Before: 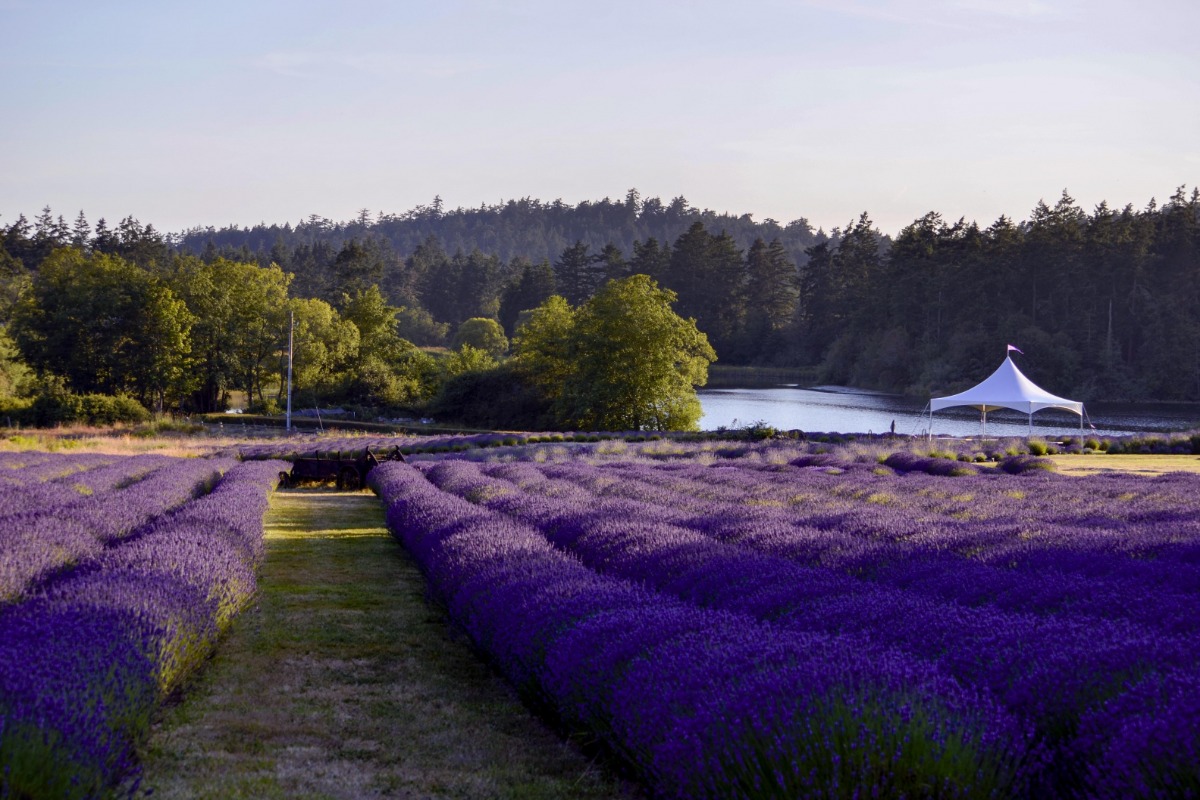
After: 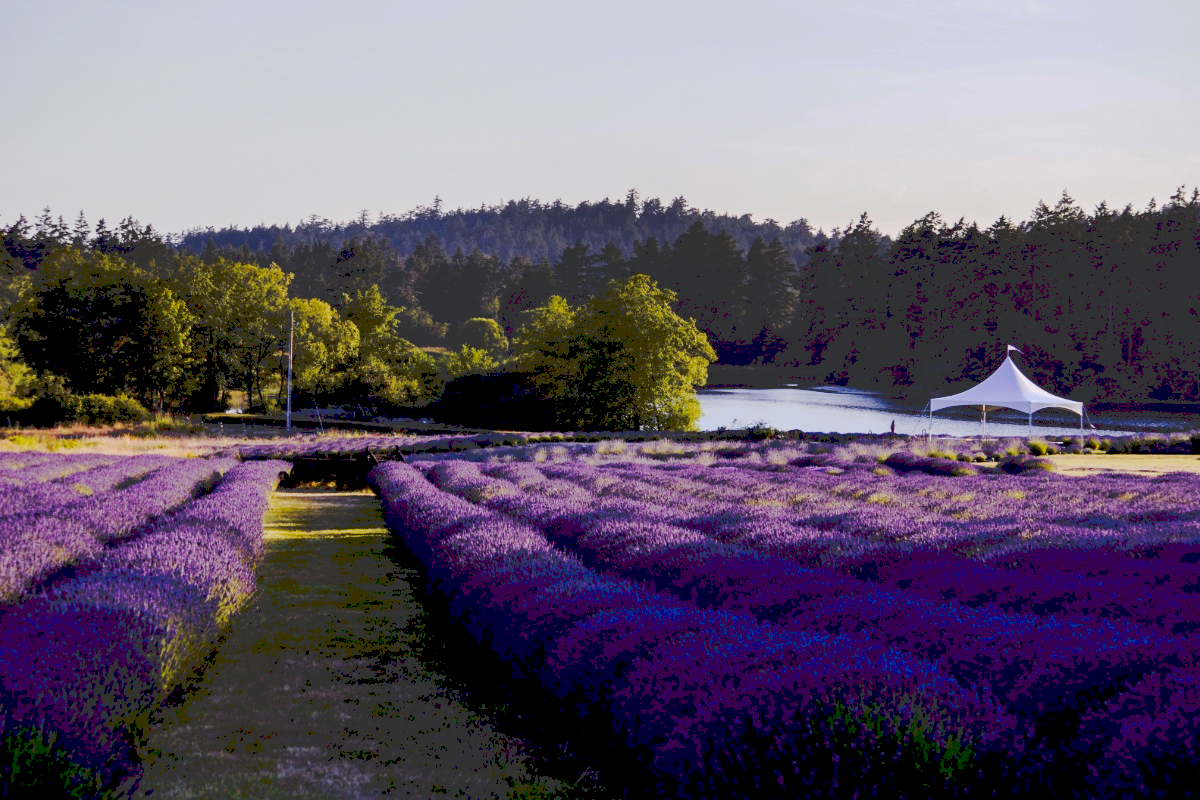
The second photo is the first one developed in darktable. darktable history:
exposure: black level correction 0.016, exposure -0.009 EV, compensate highlight preservation false
tone curve: curves: ch0 [(0, 0) (0.003, 0.198) (0.011, 0.198) (0.025, 0.198) (0.044, 0.198) (0.069, 0.201) (0.1, 0.202) (0.136, 0.207) (0.177, 0.212) (0.224, 0.222) (0.277, 0.27) (0.335, 0.332) (0.399, 0.422) (0.468, 0.542) (0.543, 0.626) (0.623, 0.698) (0.709, 0.764) (0.801, 0.82) (0.898, 0.863) (1, 1)], preserve colors none
